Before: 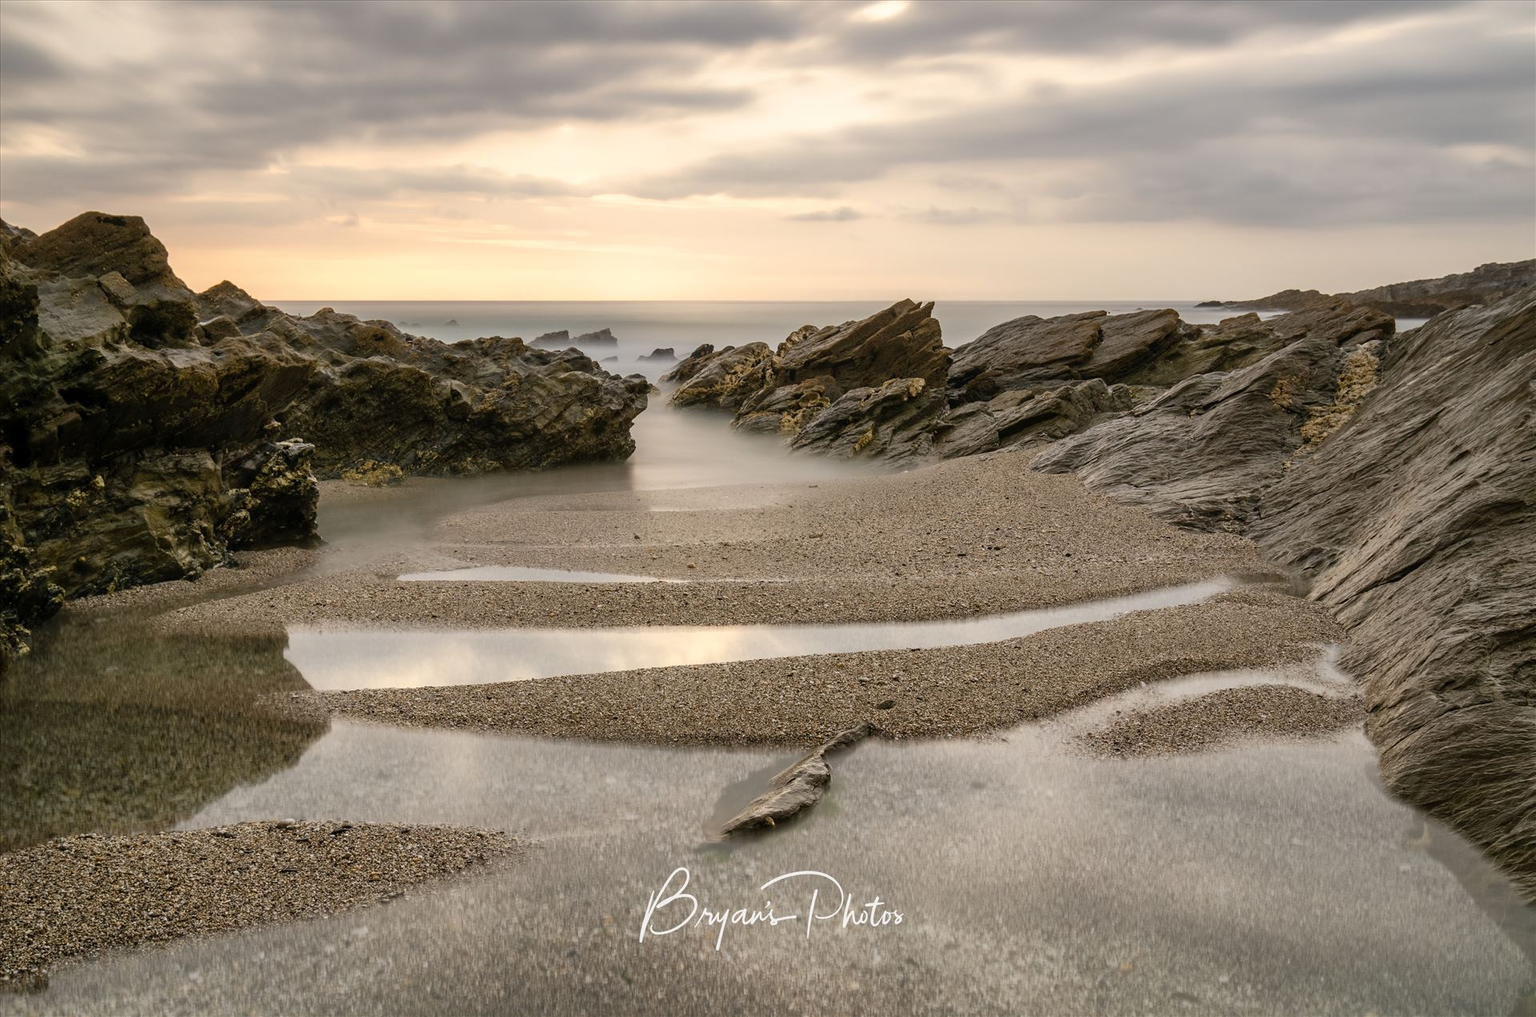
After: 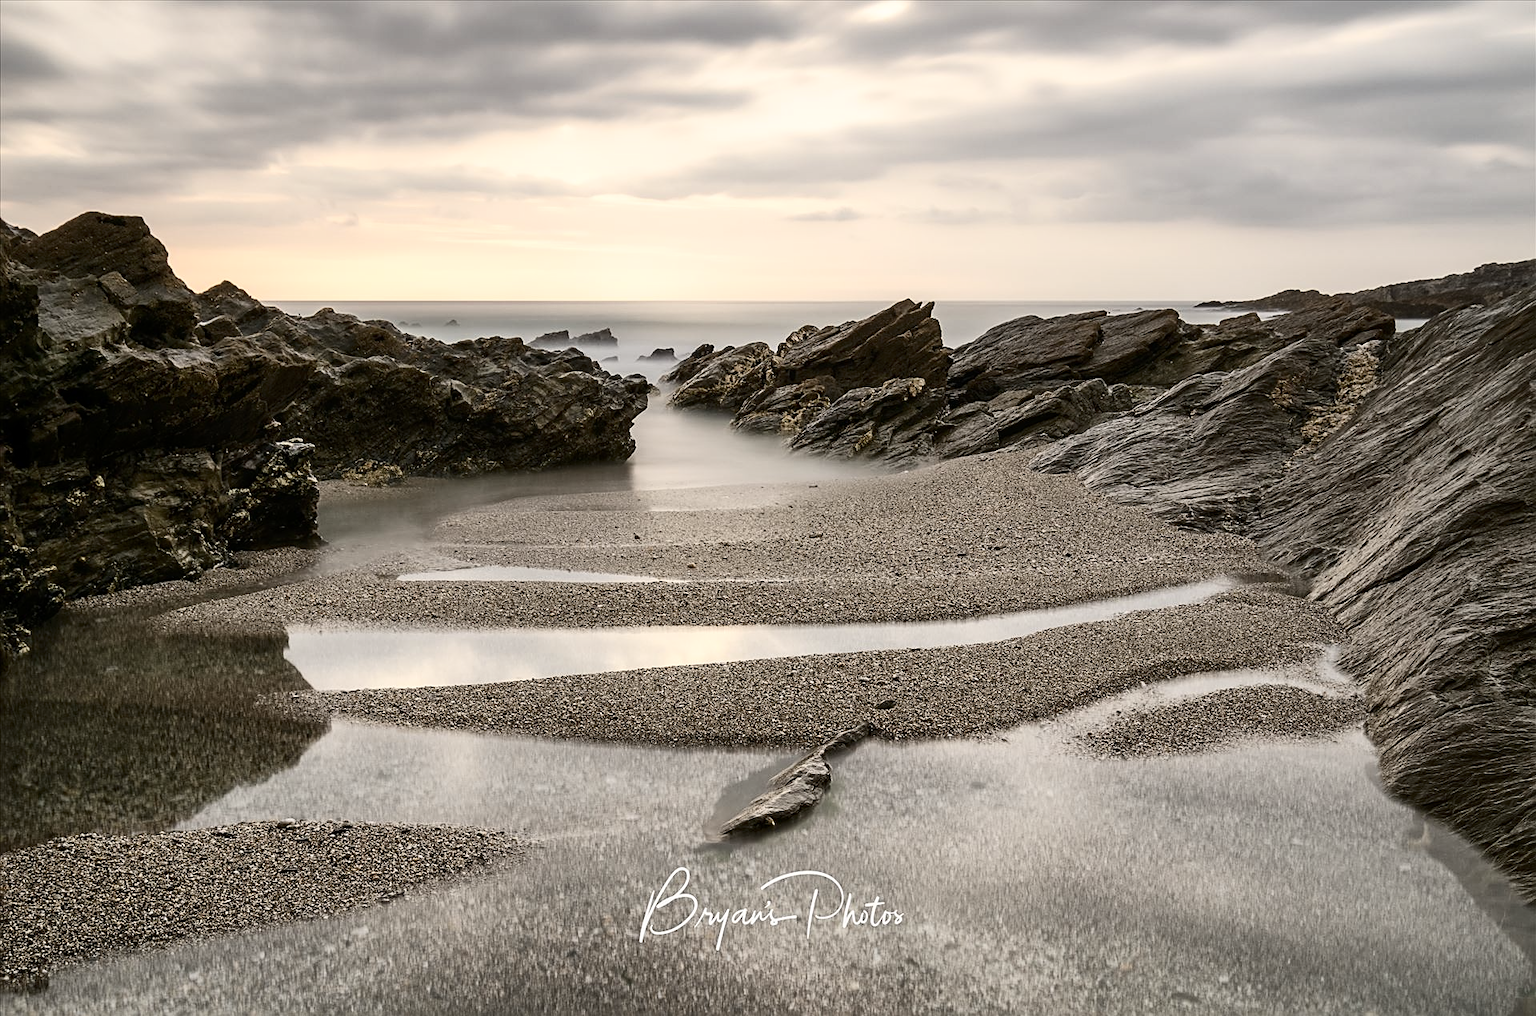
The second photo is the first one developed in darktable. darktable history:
sharpen: on, module defaults
contrast brightness saturation: contrast 0.25, saturation -0.31
